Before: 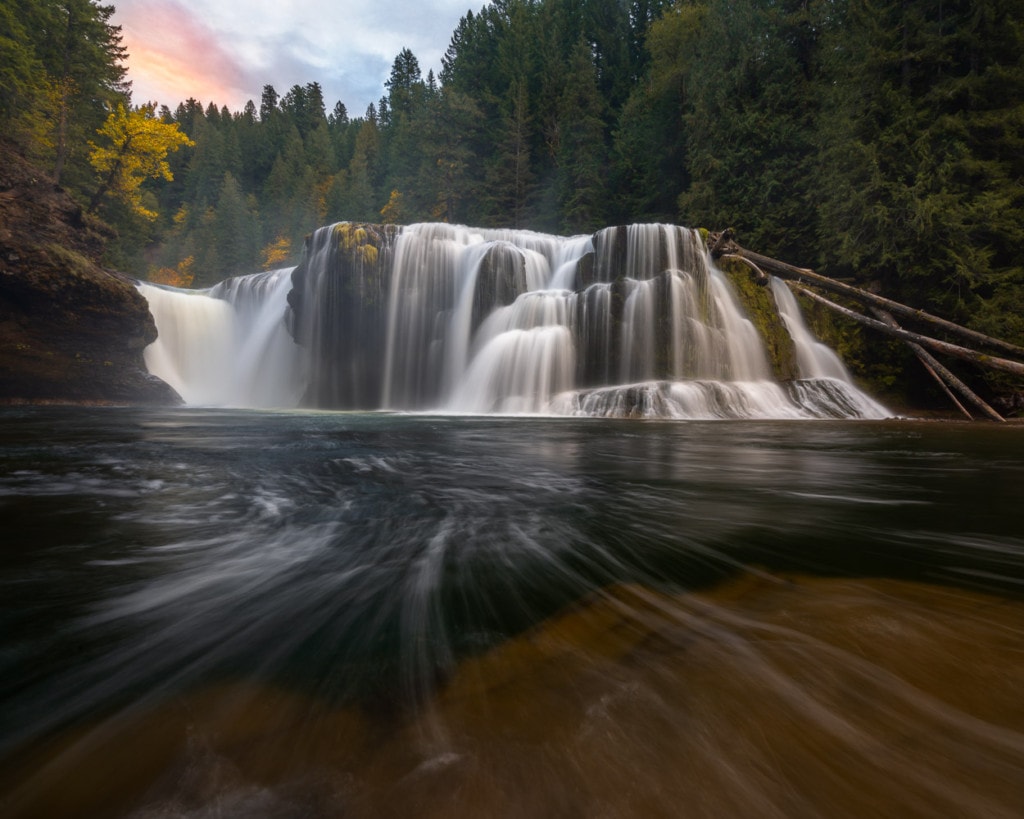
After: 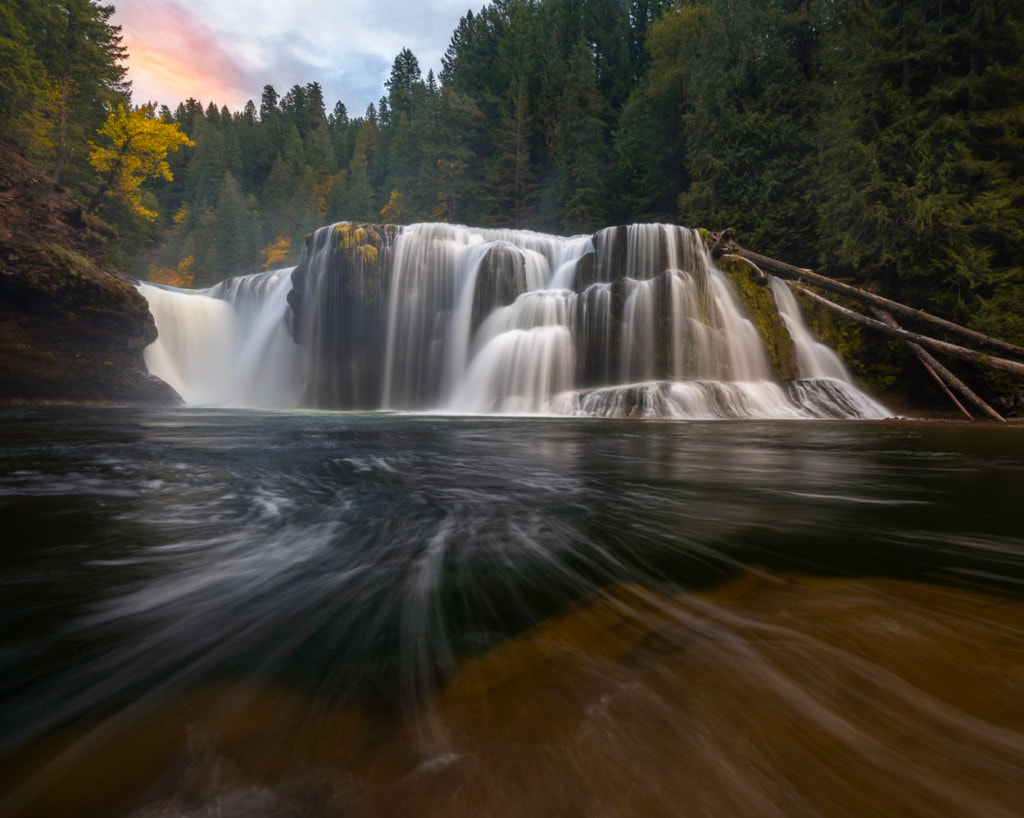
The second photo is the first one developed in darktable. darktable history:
color correction: saturation 1.1
crop: bottom 0.071%
